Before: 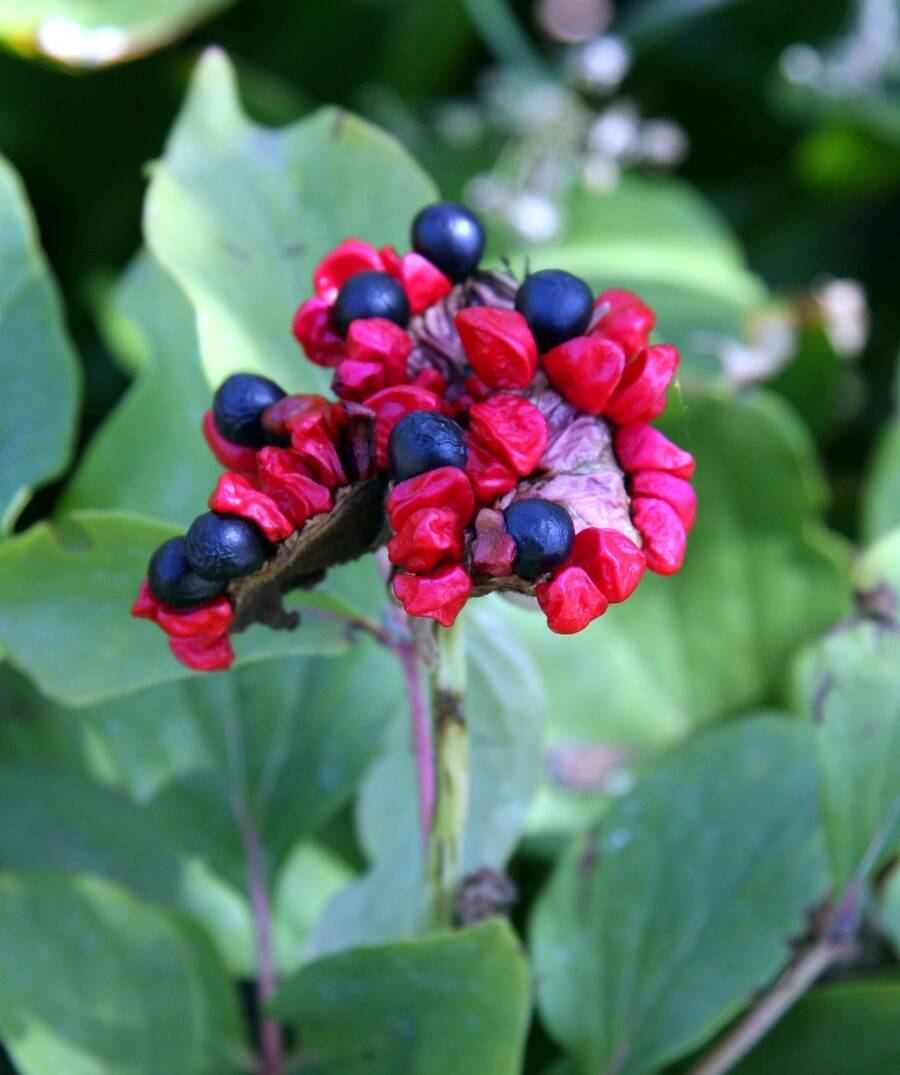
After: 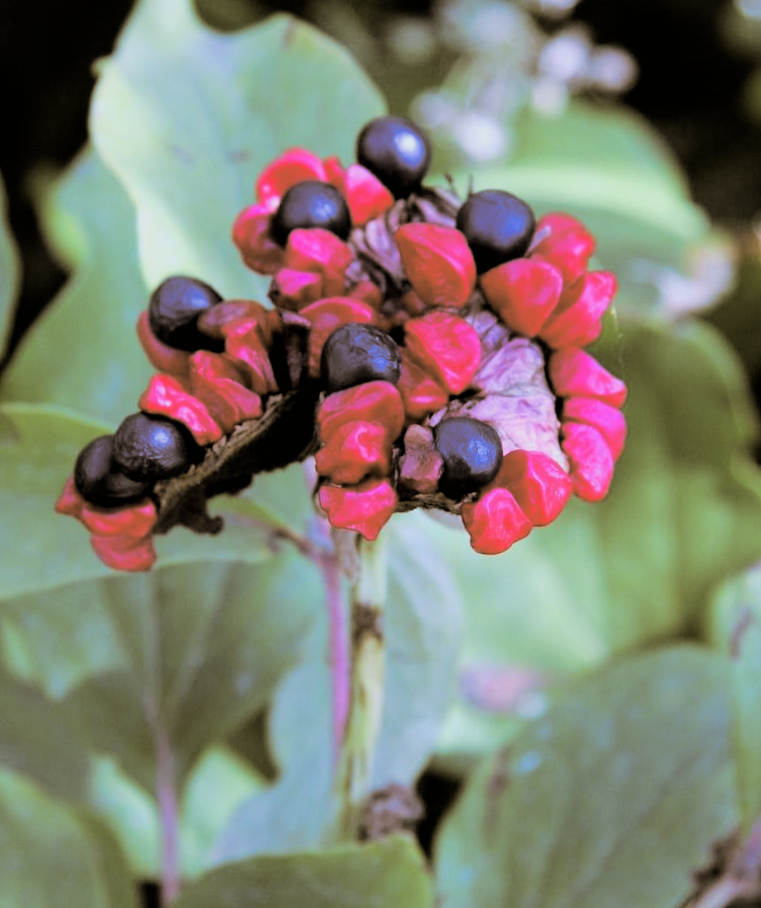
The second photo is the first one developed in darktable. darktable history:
filmic rgb: black relative exposure -5 EV, hardness 2.88, contrast 1.1, highlights saturation mix -20%
crop and rotate: angle -3.27°, left 5.211%, top 5.211%, right 4.607%, bottom 4.607%
exposure: exposure 0.258 EV, compensate highlight preservation false
split-toning: shadows › hue 37.98°, highlights › hue 185.58°, balance -55.261
white balance: red 1.05, blue 1.072
